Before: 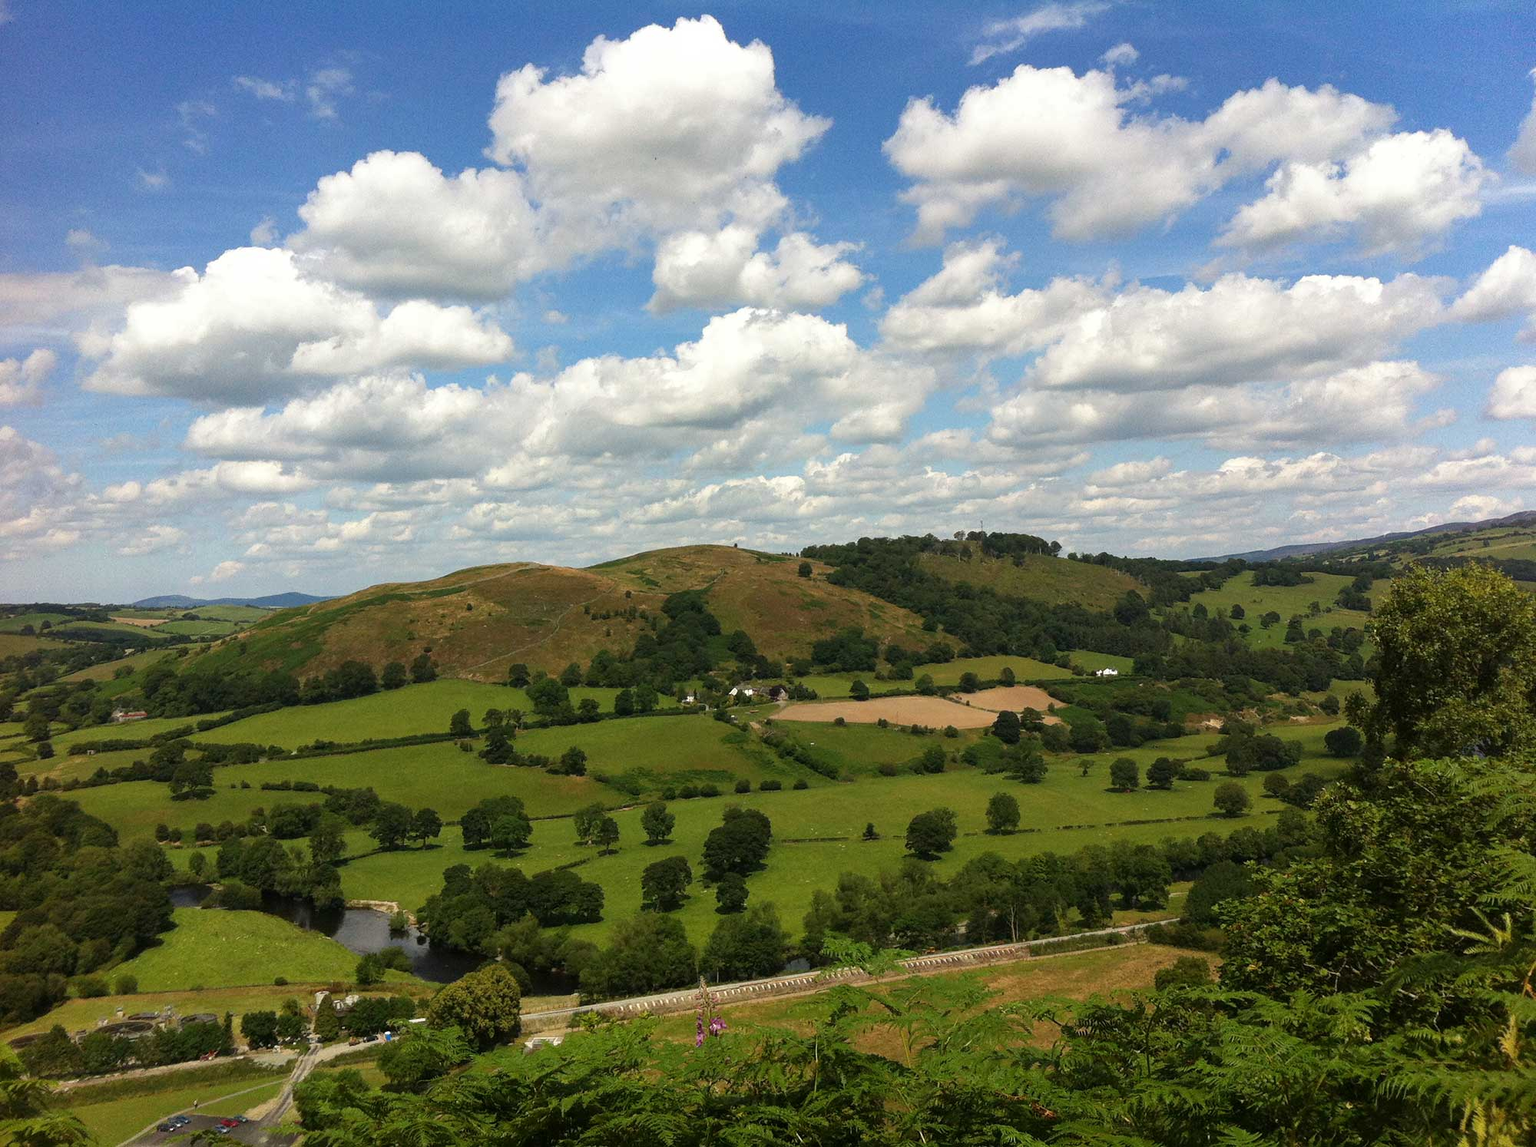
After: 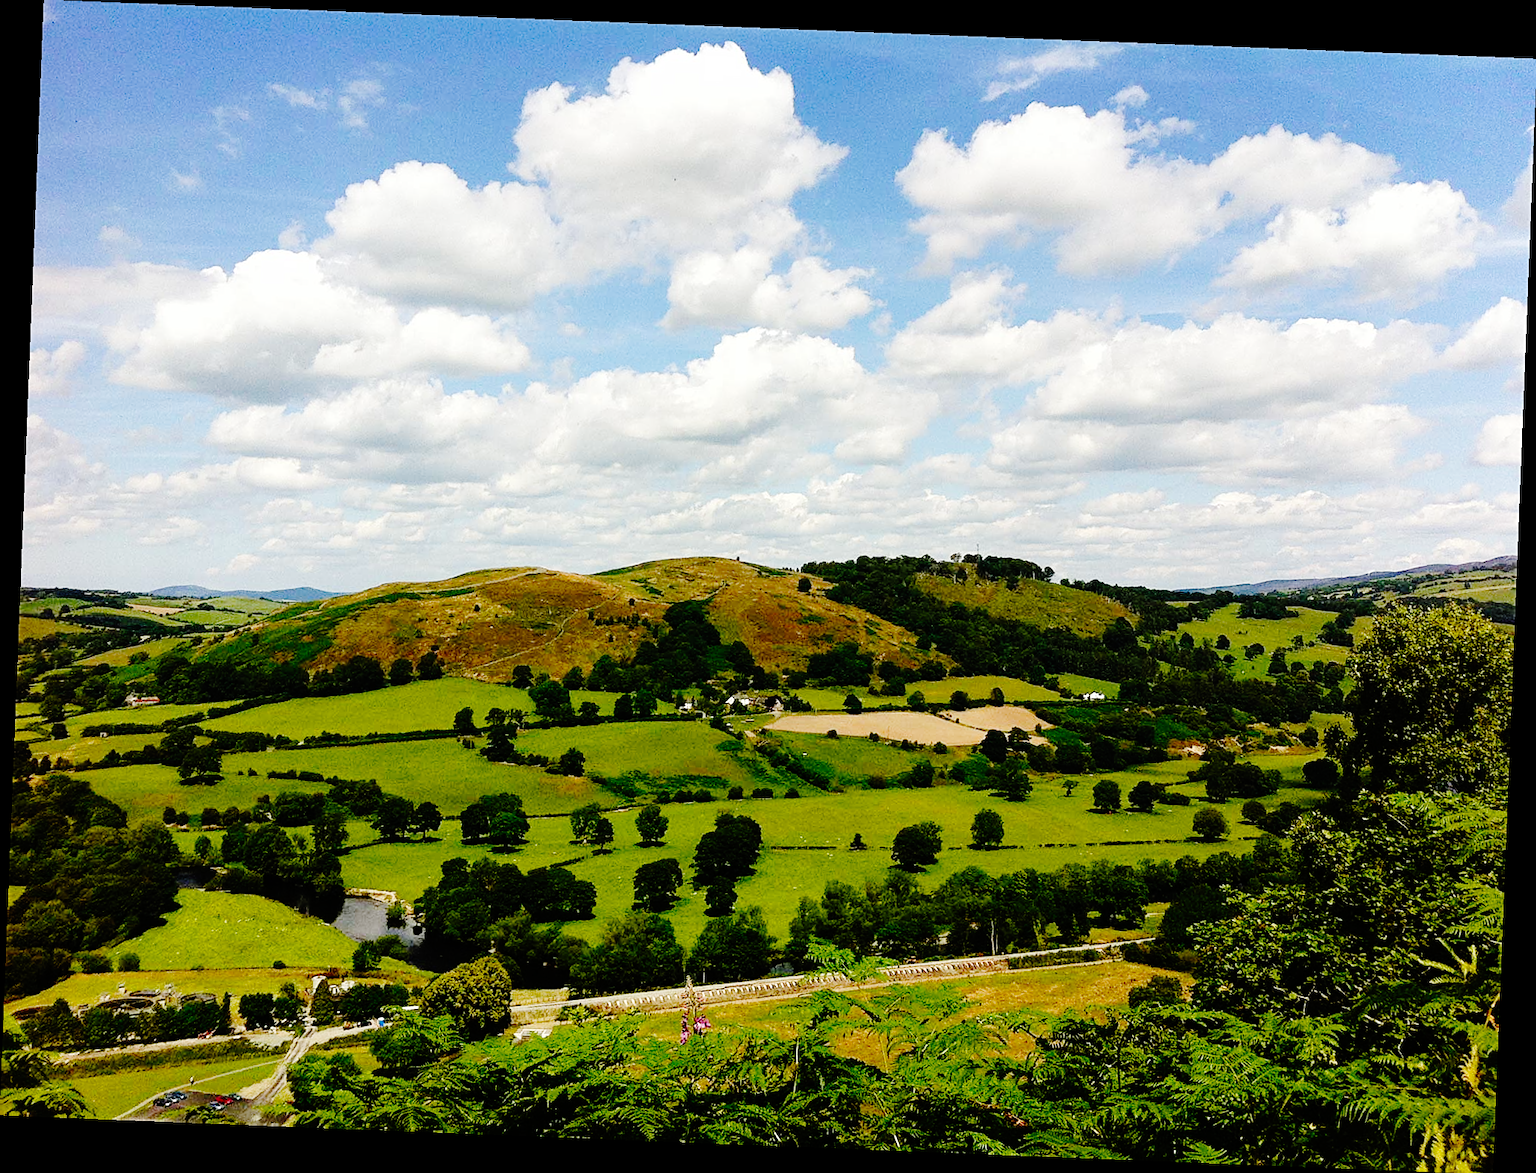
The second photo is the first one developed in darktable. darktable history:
rotate and perspective: rotation 2.27°, automatic cropping off
sharpen: amount 0.55
base curve: curves: ch0 [(0, 0) (0.036, 0.01) (0.123, 0.254) (0.258, 0.504) (0.507, 0.748) (1, 1)], preserve colors none
